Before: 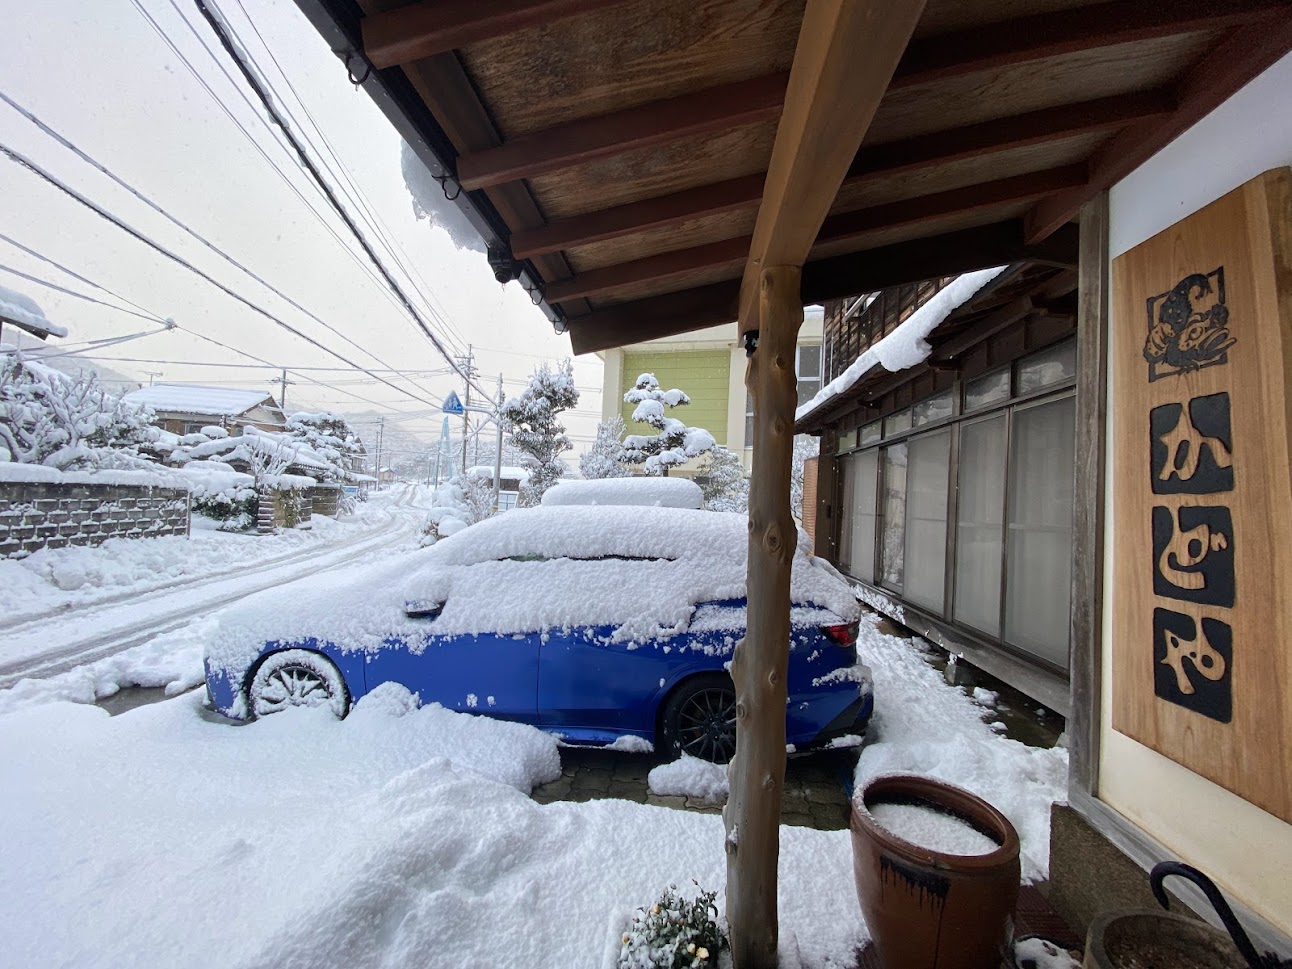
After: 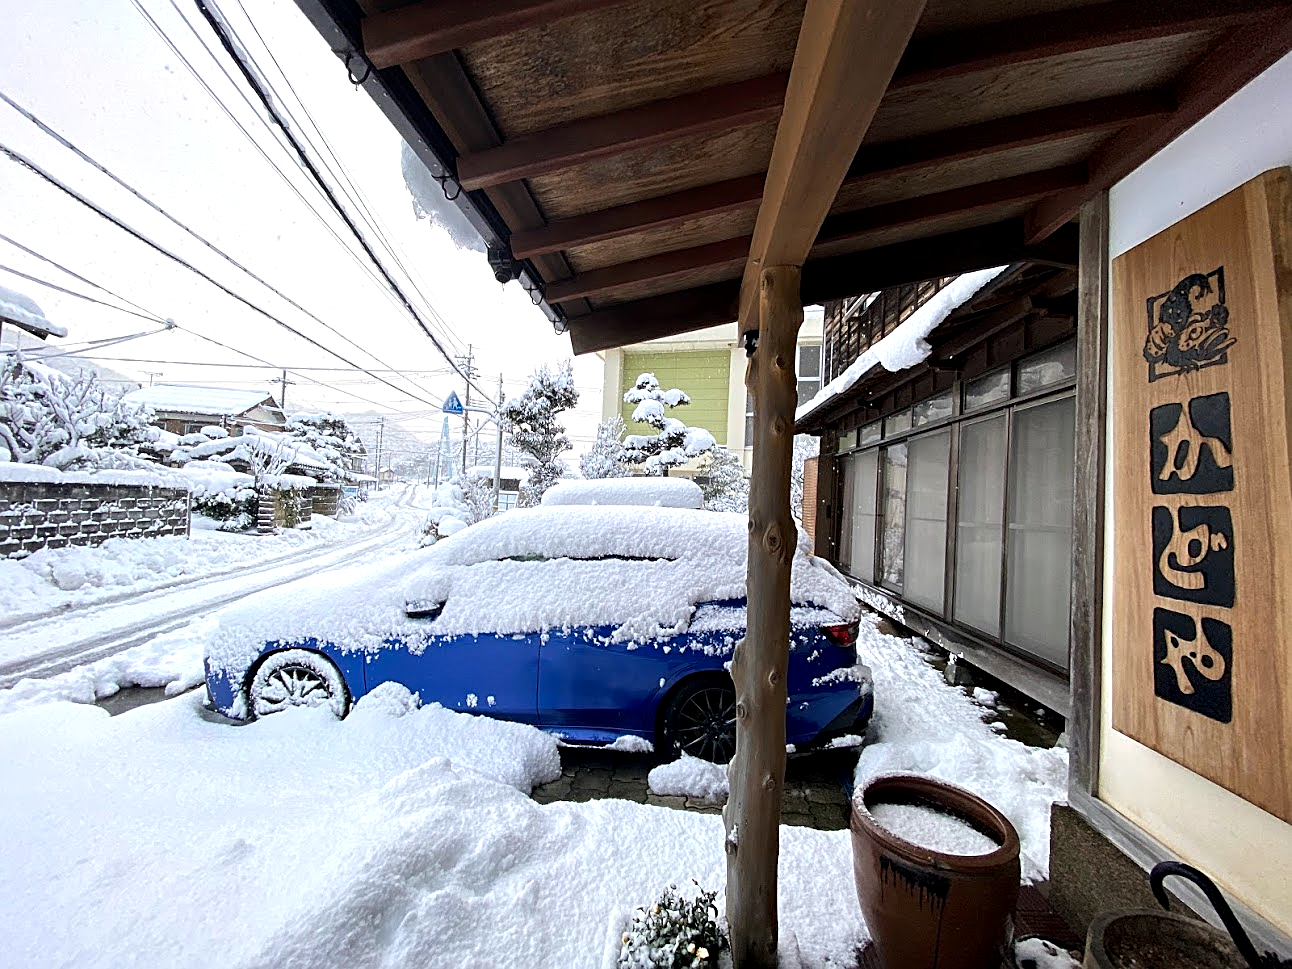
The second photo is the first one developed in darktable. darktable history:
sharpen: on, module defaults
contrast equalizer: octaves 7, y [[0.6 ×6], [0.55 ×6], [0 ×6], [0 ×6], [0 ×6]], mix 0.353
tone equalizer: -8 EV -0.387 EV, -7 EV -0.383 EV, -6 EV -0.36 EV, -5 EV -0.23 EV, -3 EV 0.192 EV, -2 EV 0.305 EV, -1 EV 0.396 EV, +0 EV 0.394 EV
